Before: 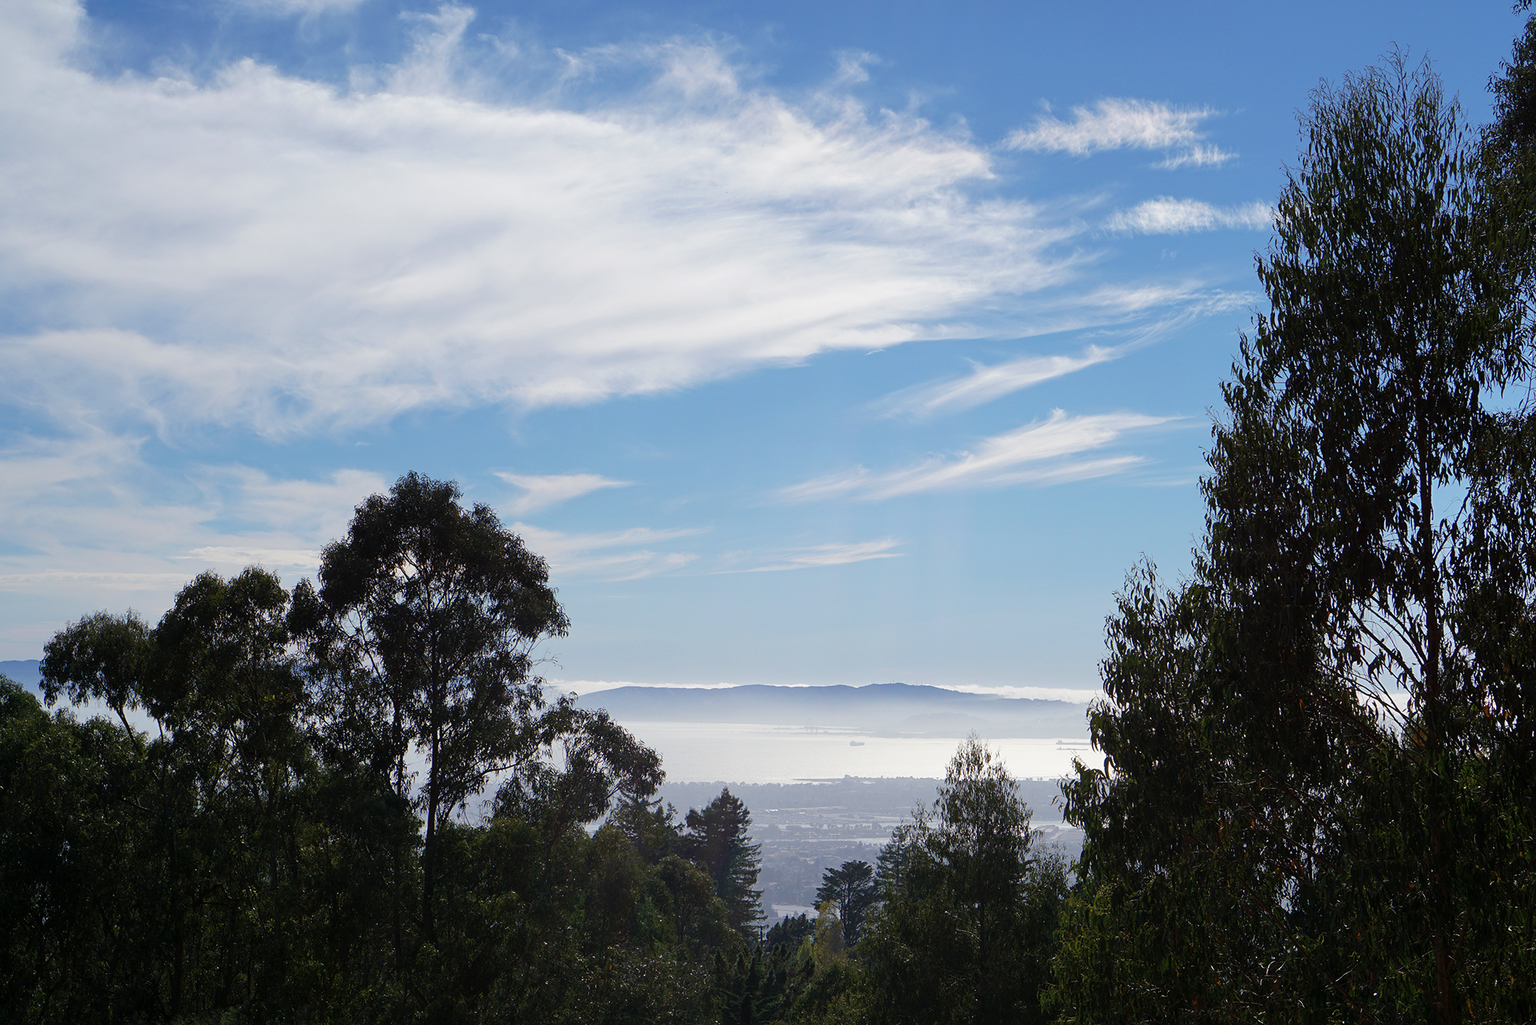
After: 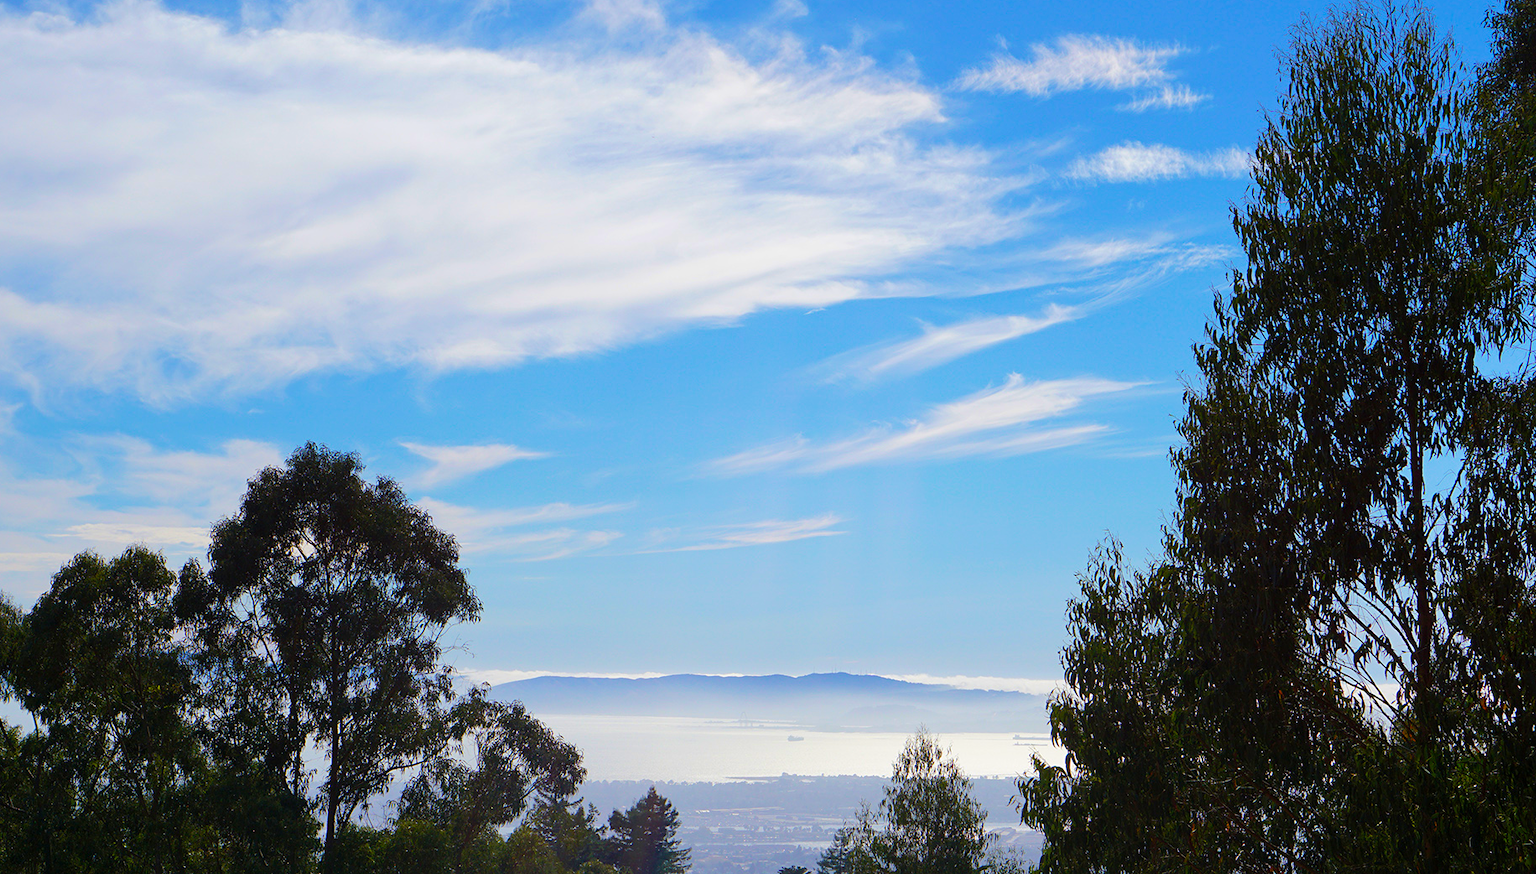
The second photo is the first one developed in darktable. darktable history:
velvia: on, module defaults
color balance rgb: linear chroma grading › global chroma 9.611%, perceptual saturation grading › global saturation 37.141%, perceptual brilliance grading › mid-tones 9.807%, perceptual brilliance grading › shadows 14.387%, global vibrance 4.807%
crop: left 8.385%, top 6.543%, bottom 15.218%
